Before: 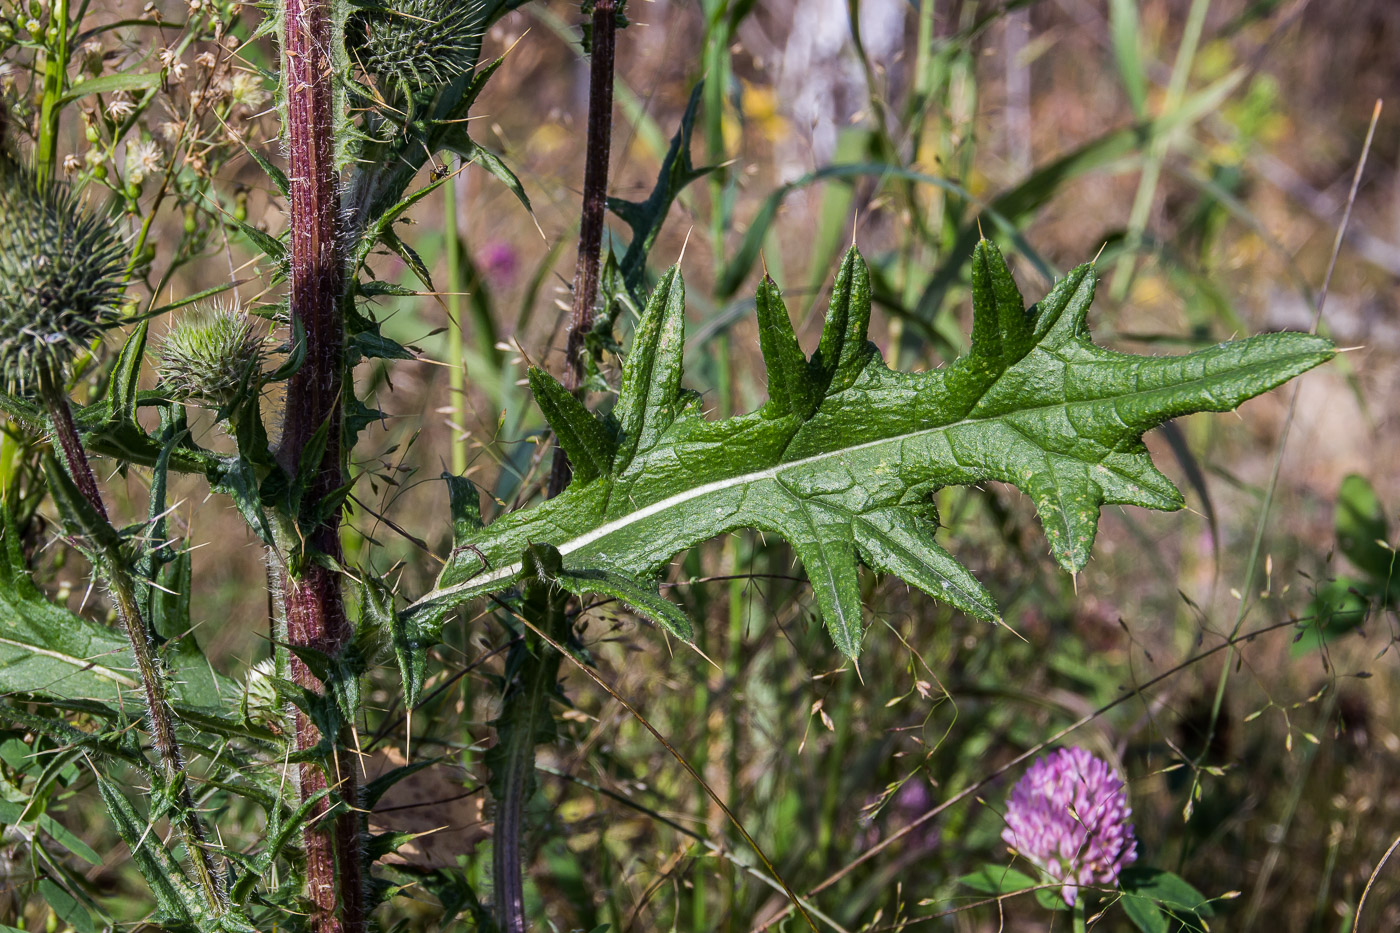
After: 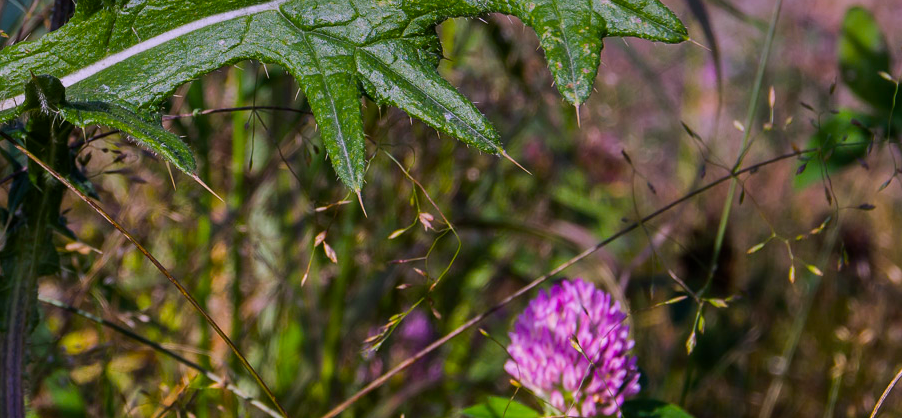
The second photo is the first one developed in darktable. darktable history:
graduated density: hue 238.83°, saturation 50%
crop and rotate: left 35.509%, top 50.238%, bottom 4.934%
color balance rgb: linear chroma grading › global chroma 15%, perceptual saturation grading › global saturation 30%
color correction: highlights a* 7.34, highlights b* 4.37
